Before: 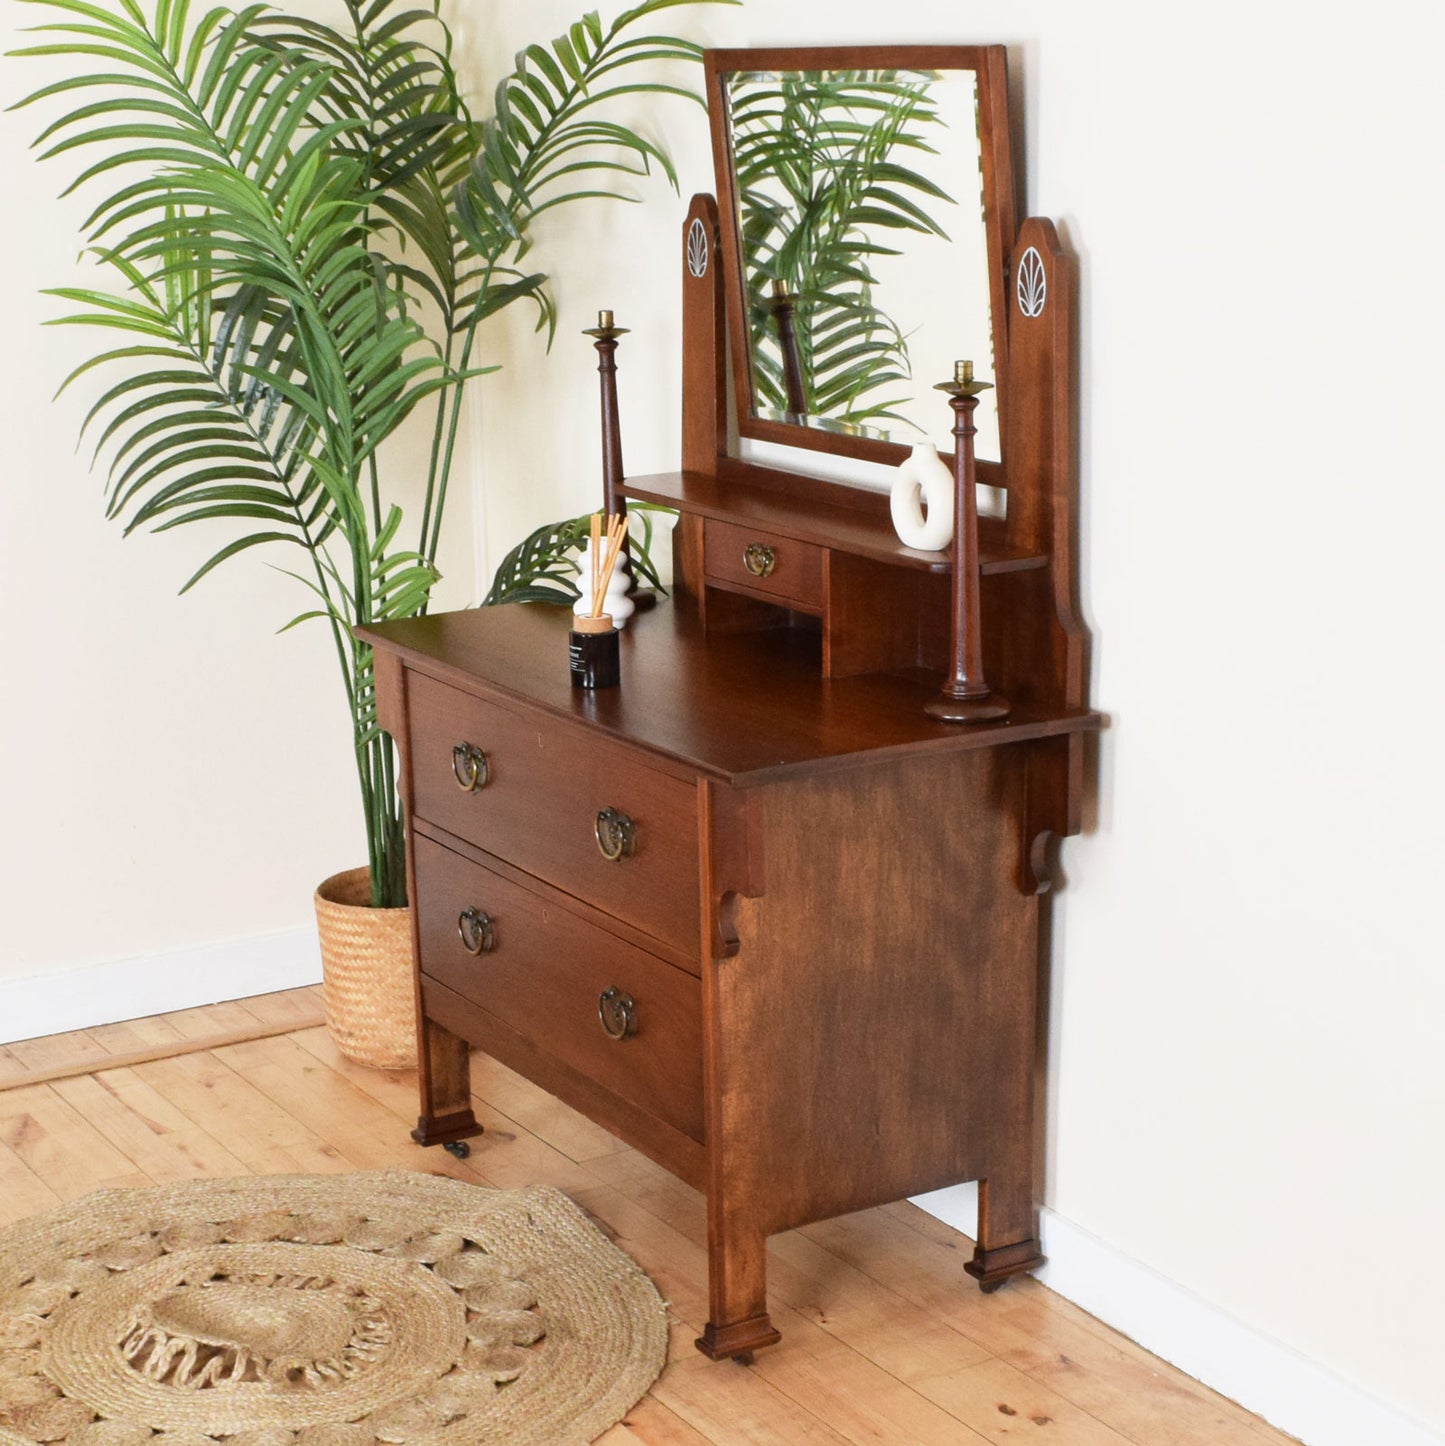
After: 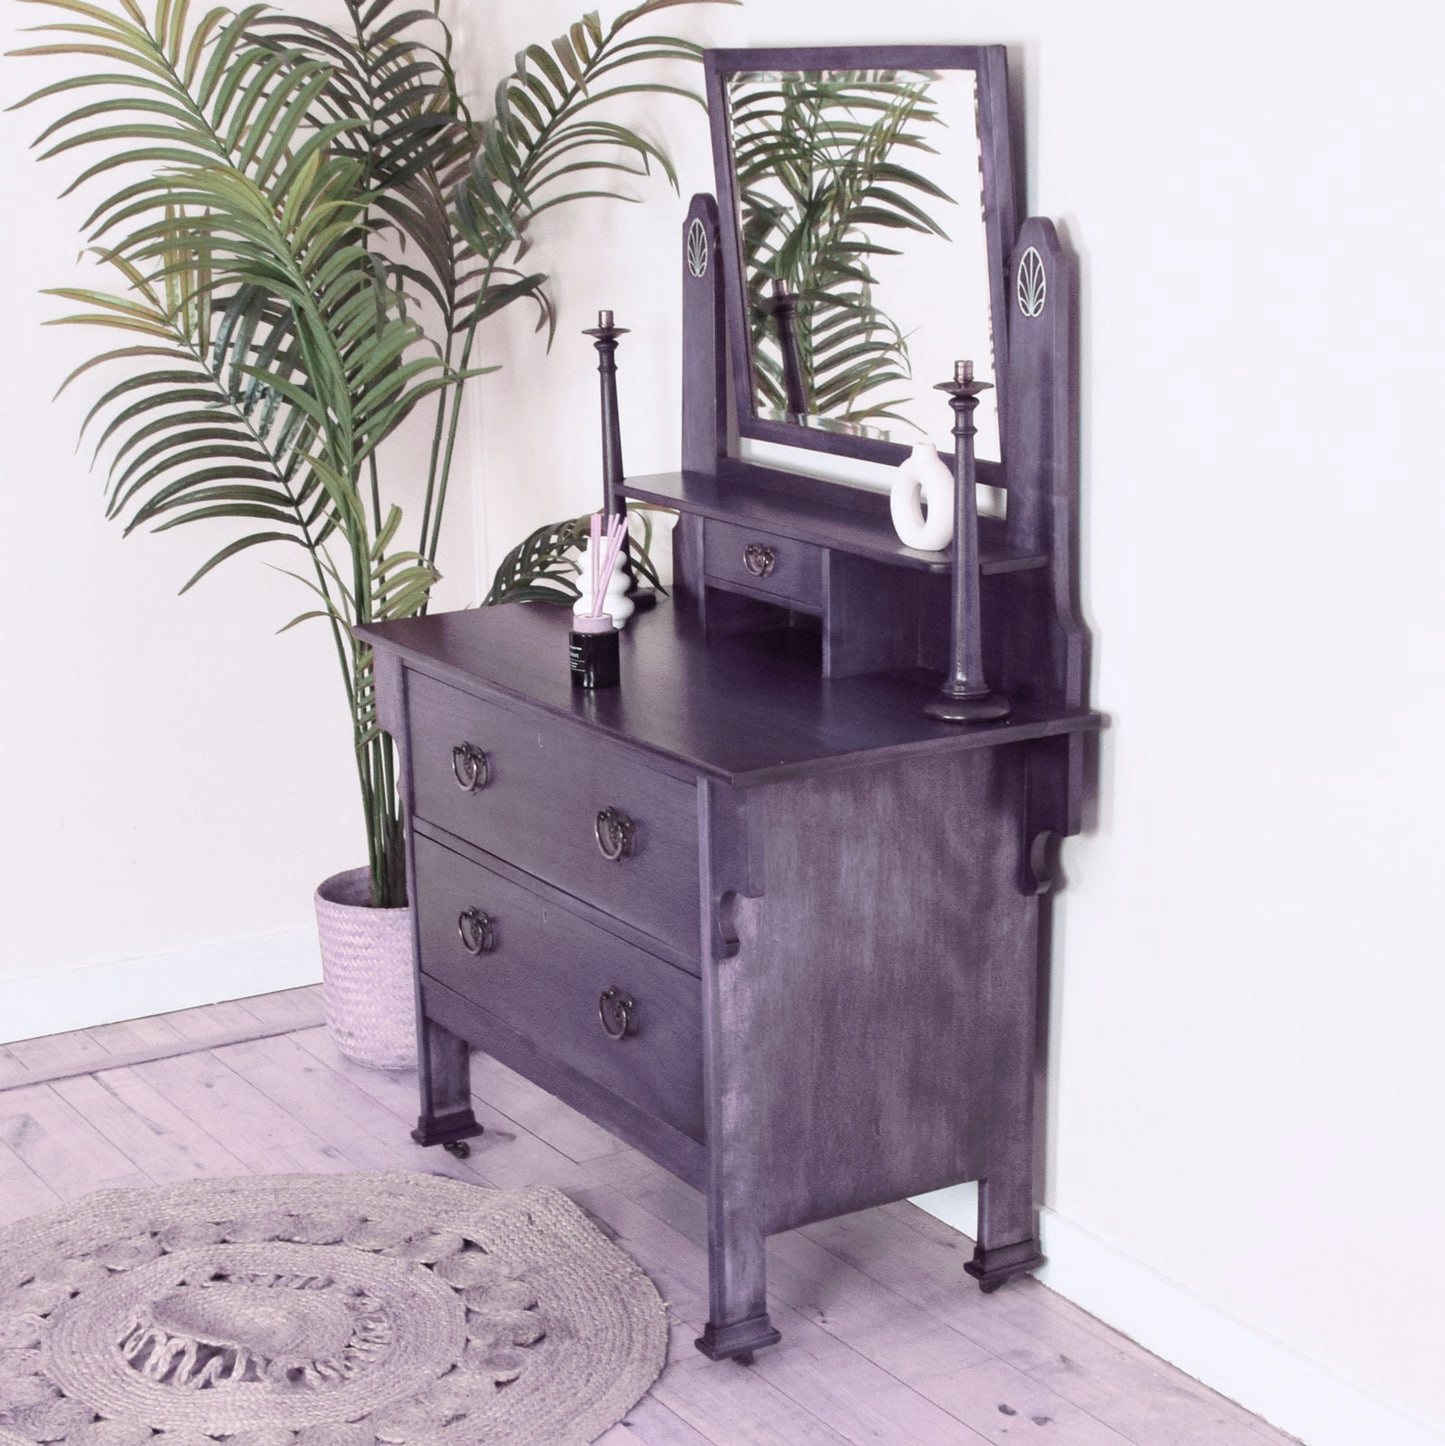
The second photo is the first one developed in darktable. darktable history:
tone curve: curves: ch0 [(0, 0) (0.003, 0.013) (0.011, 0.017) (0.025, 0.028) (0.044, 0.049) (0.069, 0.07) (0.1, 0.103) (0.136, 0.143) (0.177, 0.186) (0.224, 0.232) (0.277, 0.282) (0.335, 0.333) (0.399, 0.405) (0.468, 0.477) (0.543, 0.54) (0.623, 0.627) (0.709, 0.709) (0.801, 0.798) (0.898, 0.902) (1, 1)], preserve colors none
color look up table: target L [79.29, 91.38, 92.16, 85.12, 84.24, 87.51, 89.29, 81.94, 72.71, 66.46, 62.64, 56.2, 51.28, 56.76, 31.4, 30.64, 22.58, 4.503, 200.19, 79.56, 87.47, 89.05, 77.03, 73.41, 51.94, 71.06, 49.71, 65.09, 58.44, 51.5, 45.3, 15.19, 80.52, 75.33, 76.94, 64.47, 59.4, 49.38, 48.41, 49.37, 40.67, 26.65, 14.33, 88.6, 80.06, 78.11, 60.47, 56.5, 40.61], target a [23.59, 10.98, -26.19, -63.31, -76.11, 1.618, -8.48, -35.07, -60.63, -64.86, -35.18, 0.74, 21.2, 0.672, -28.21, -37.28, 9.643, 1.669, 0, 23.89, 18.74, 6.585, 17.28, 24.93, 55.76, 15.9, 11.31, 12.59, 16.89, 26.54, 7.963, 15.33, 20.1, 47.91, 23.41, 36.93, 15.14, 44.24, 78.71, 10.31, 29.71, 58.09, 37.4, -51.94, -11.23, -18.82, -4.531, -35.96, -5.461], target b [18.99, -2.687, 22.09, 20.01, 79.15, 1.203, 60.89, 37.86, 39.02, 62.2, 17.93, 36.12, 2.51, 2.404, 3.851, 34.82, 4.418, -0.022, 0, -2.806, -10.53, -13.14, -26.35, -20.69, -64.91, -42.95, -2.885, -25.49, -35.54, -37.28, -17.33, -22.32, -26.38, -35.07, -23.16, -43.17, -45.12, -32.15, -52.3, -12.15, -74.99, -77.62, -34.35, -9.947, -12.27, -30.77, -60.17, -9.718, -34.61], num patches 49
